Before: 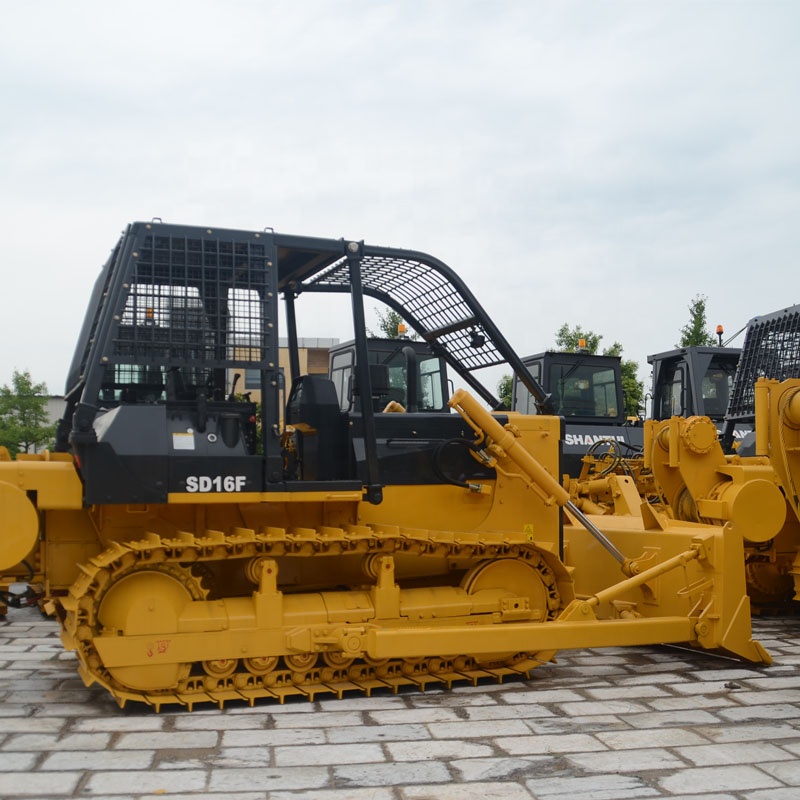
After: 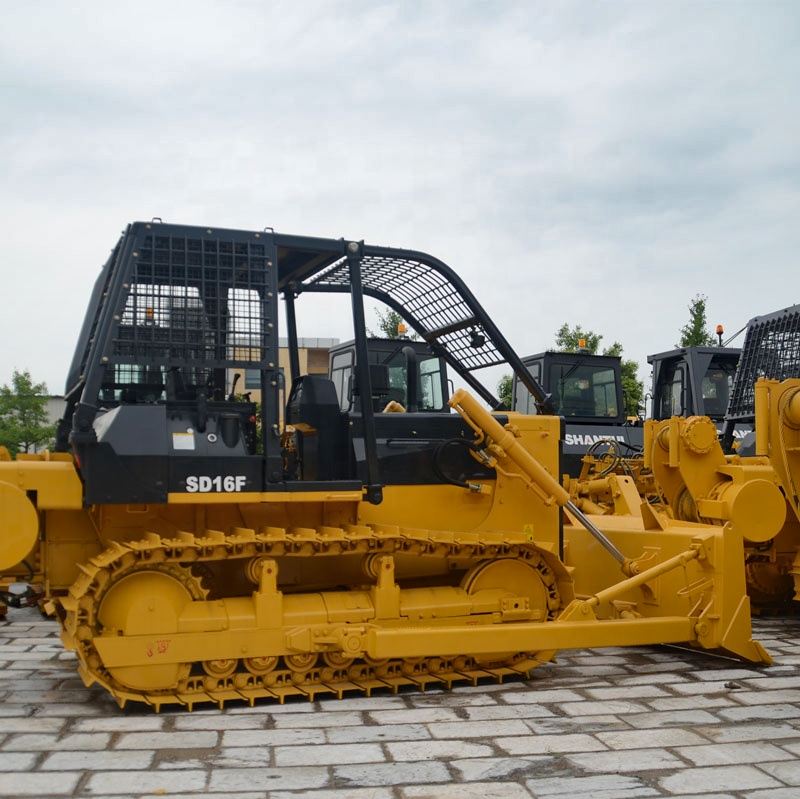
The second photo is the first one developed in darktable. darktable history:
haze removal: compatibility mode true, adaptive false
crop: bottom 0.071%
shadows and highlights: shadows 52.42, soften with gaussian
